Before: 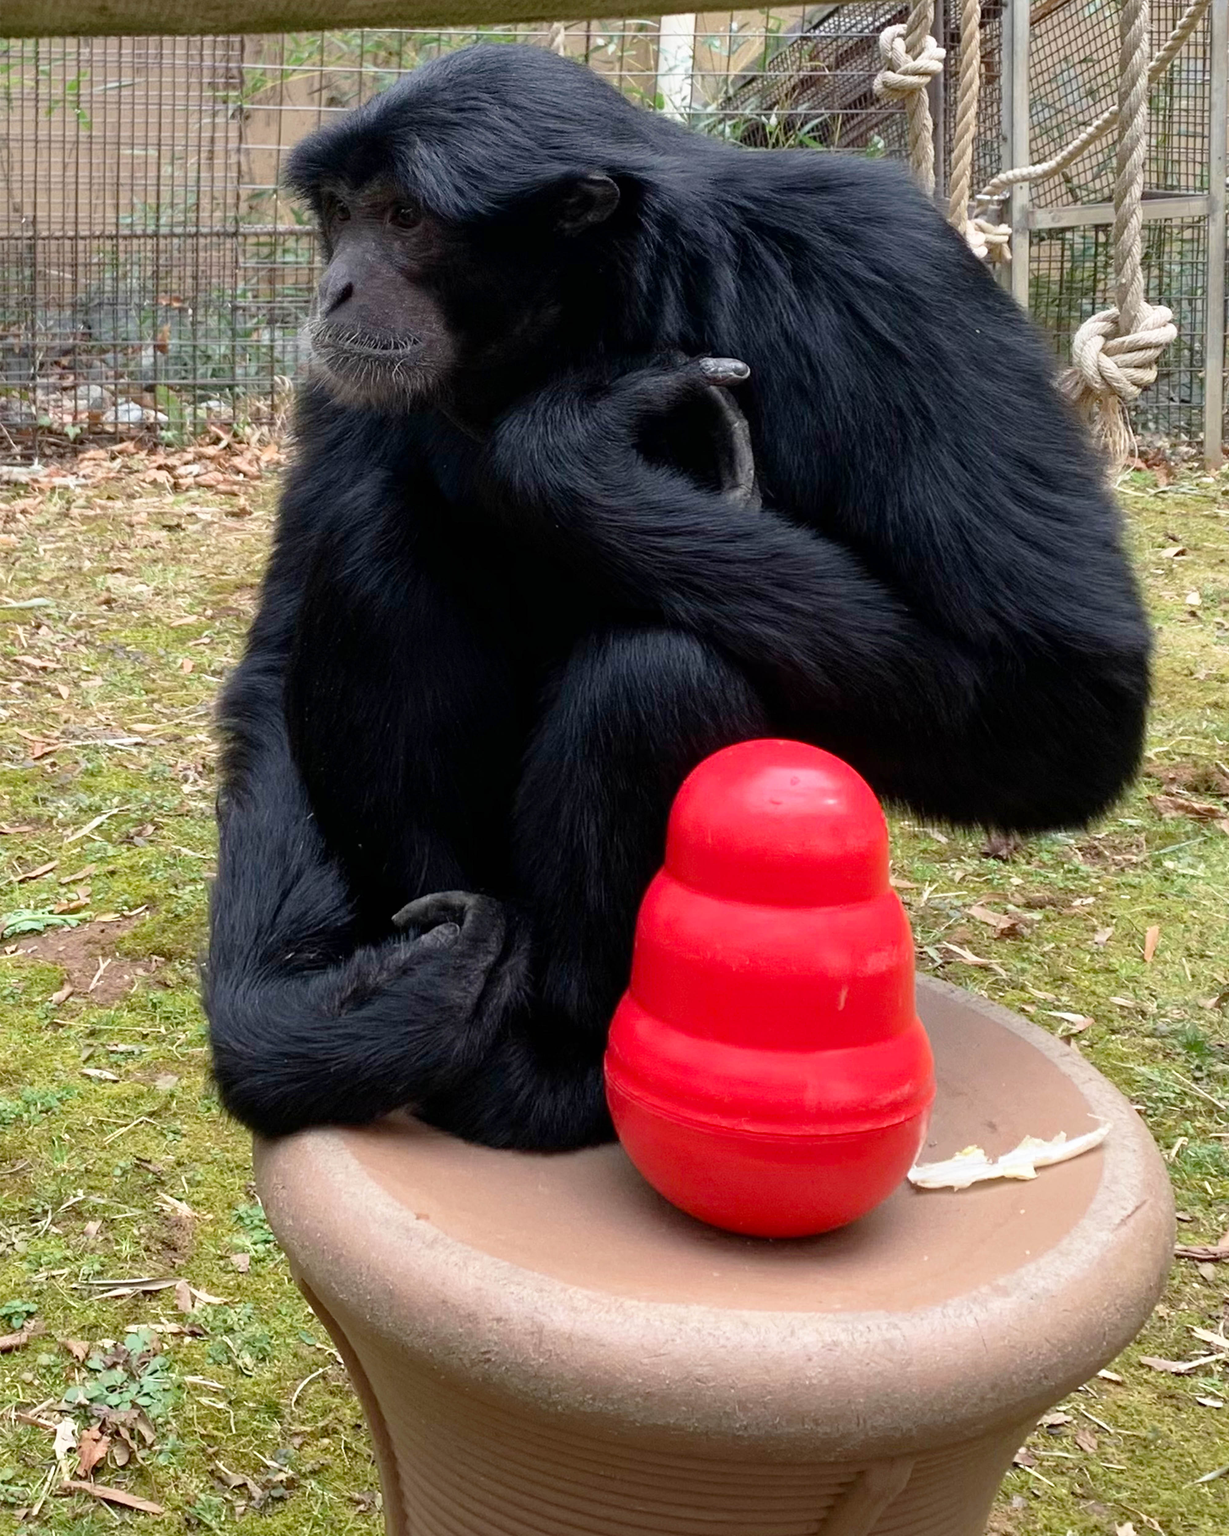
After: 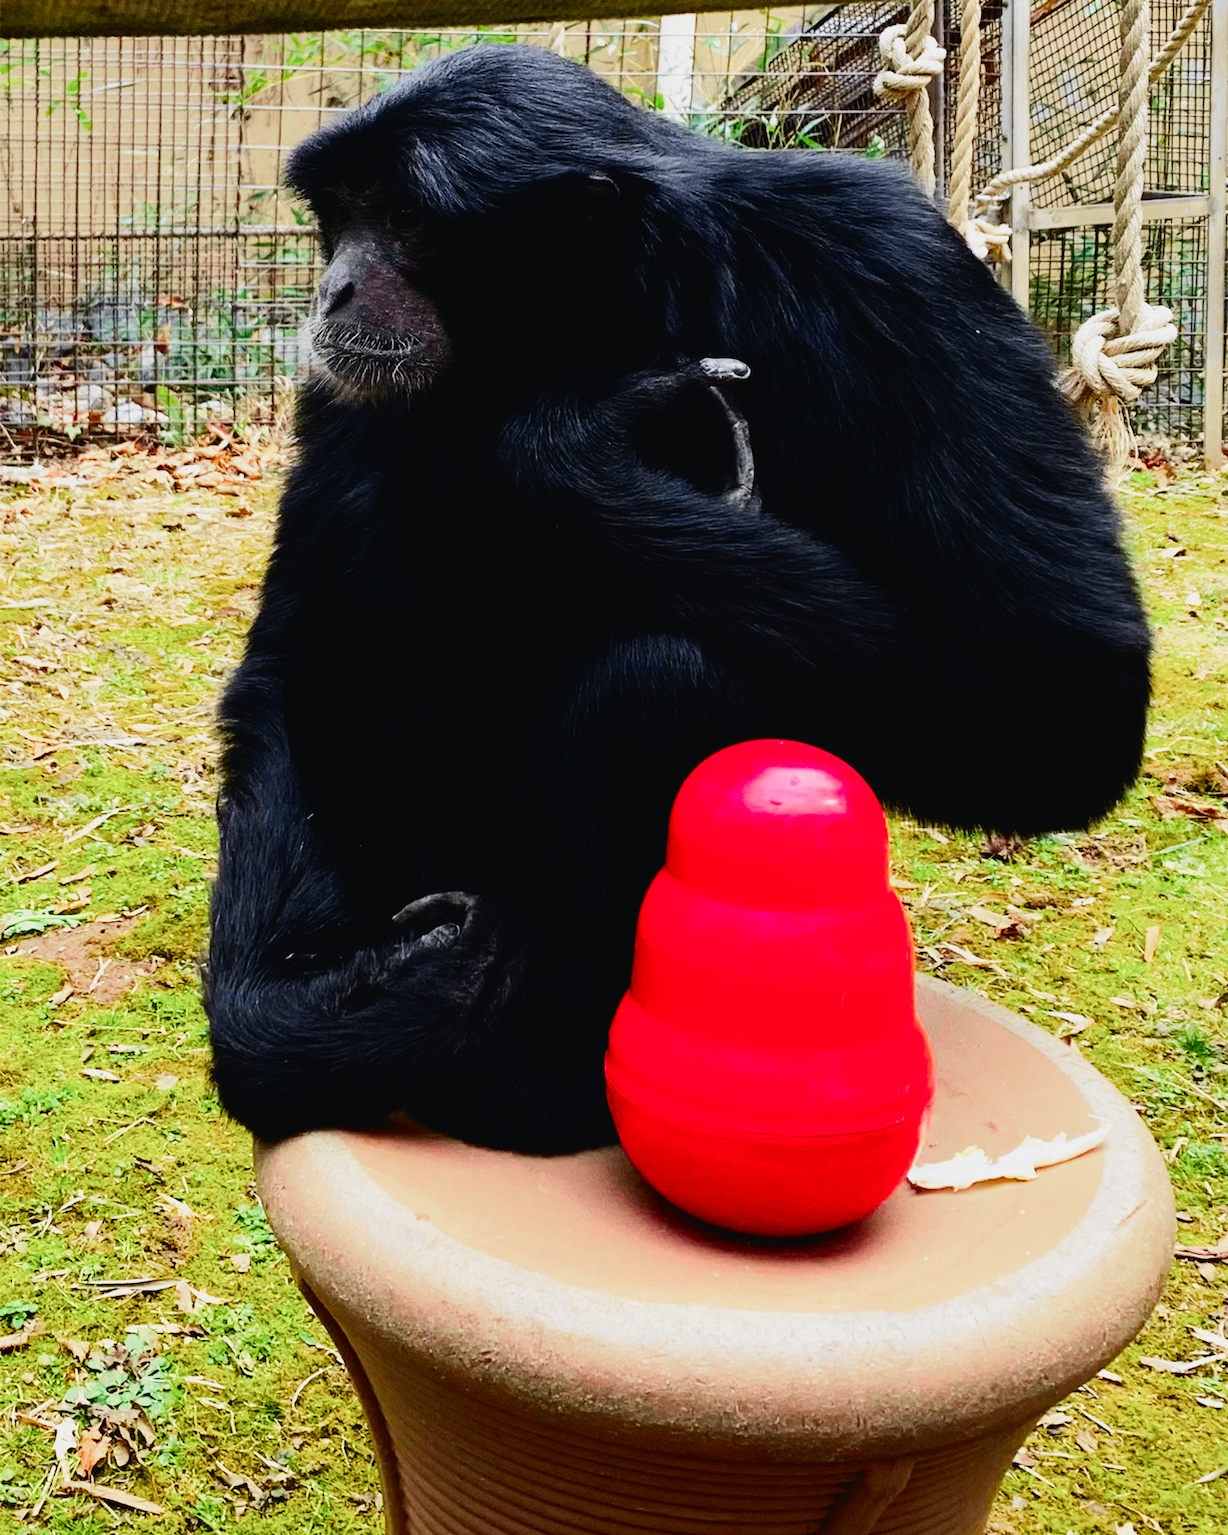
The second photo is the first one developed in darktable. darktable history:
tone curve: curves: ch0 [(0, 0.023) (0.037, 0.04) (0.131, 0.128) (0.304, 0.331) (0.504, 0.584) (0.616, 0.687) (0.704, 0.764) (0.808, 0.823) (1, 1)]; ch1 [(0, 0) (0.301, 0.3) (0.477, 0.472) (0.493, 0.497) (0.508, 0.501) (0.544, 0.541) (0.563, 0.565) (0.626, 0.66) (0.721, 0.776) (1, 1)]; ch2 [(0, 0) (0.249, 0.216) (0.349, 0.343) (0.424, 0.442) (0.476, 0.483) (0.502, 0.5) (0.517, 0.519) (0.532, 0.553) (0.569, 0.587) (0.634, 0.628) (0.706, 0.729) (0.828, 0.742) (1, 0.9)], color space Lab, independent channels, preserve colors none
color balance rgb: linear chroma grading › global chroma 9%, perceptual saturation grading › global saturation 36%, perceptual brilliance grading › global brilliance 15%, perceptual brilliance grading › shadows -35%, global vibrance 15%
sigmoid: contrast 1.8, skew -0.2, preserve hue 0%, red attenuation 0.1, red rotation 0.035, green attenuation 0.1, green rotation -0.017, blue attenuation 0.15, blue rotation -0.052, base primaries Rec2020
